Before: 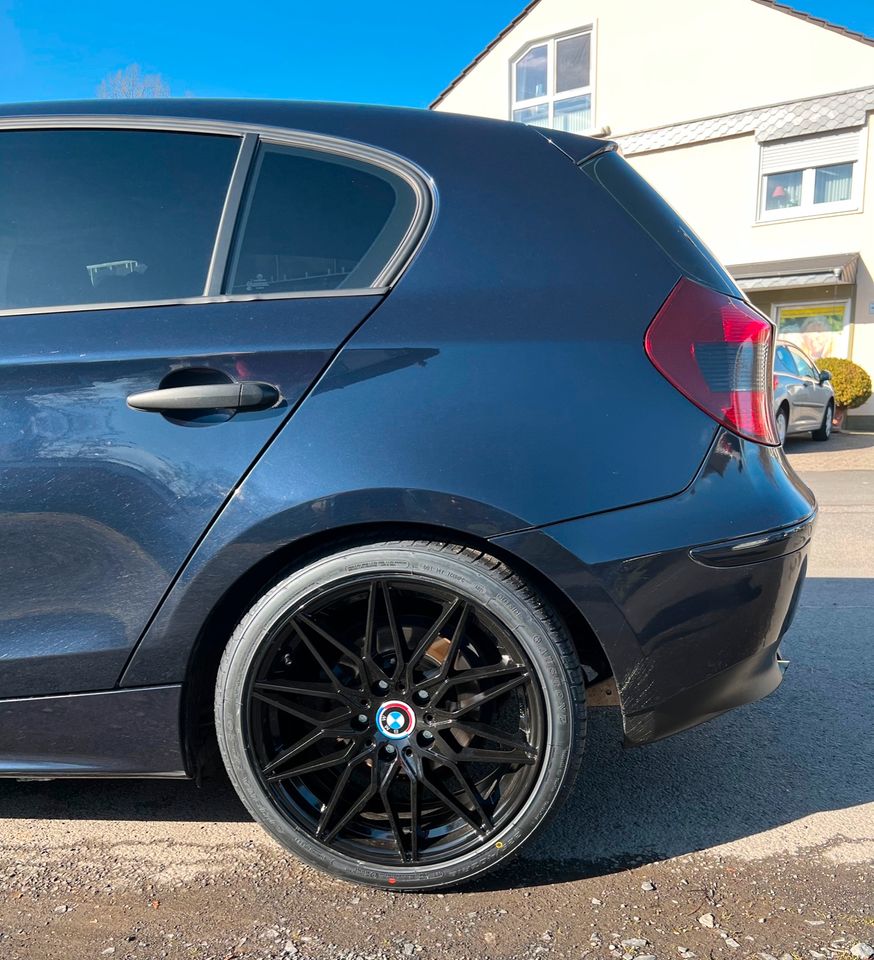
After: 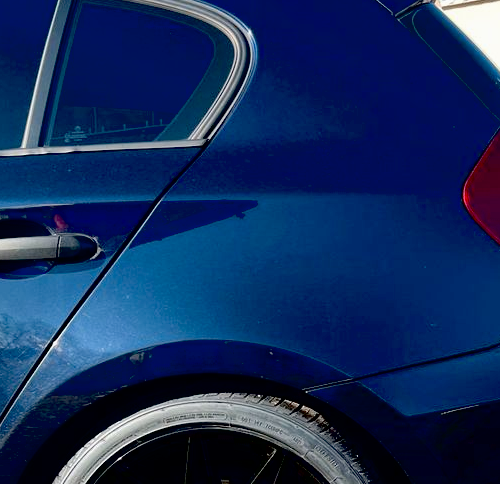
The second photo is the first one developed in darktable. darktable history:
exposure: black level correction 0.056, exposure -0.039 EV, compensate highlight preservation false
crop: left 20.932%, top 15.471%, right 21.848%, bottom 34.081%
contrast brightness saturation: saturation -0.05
